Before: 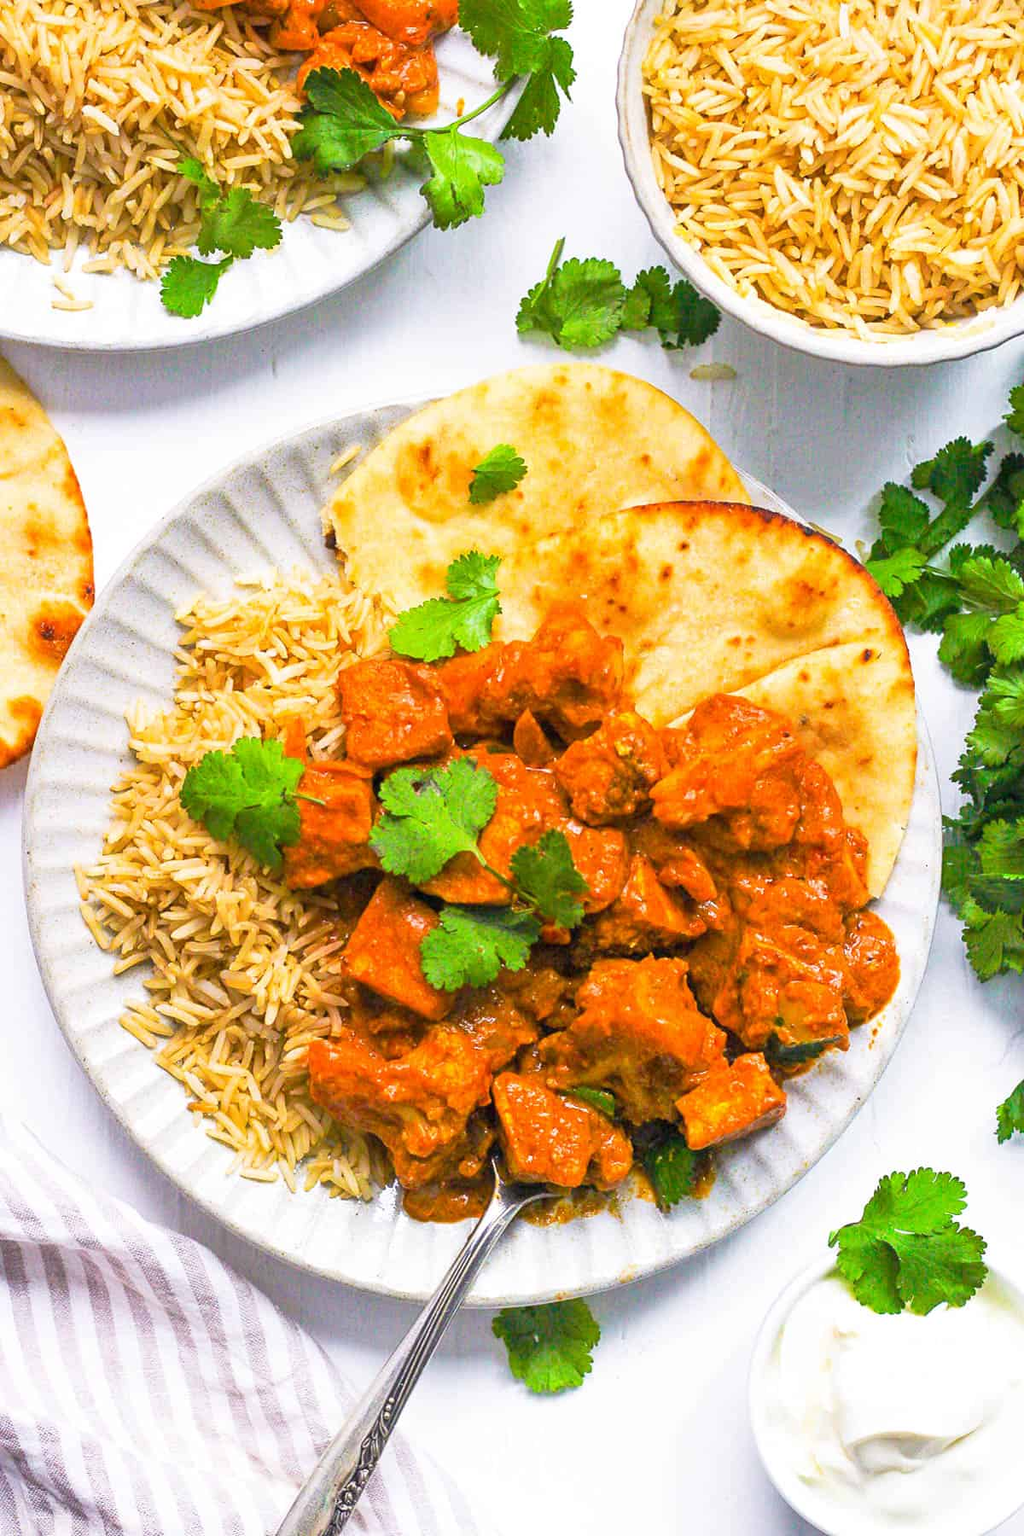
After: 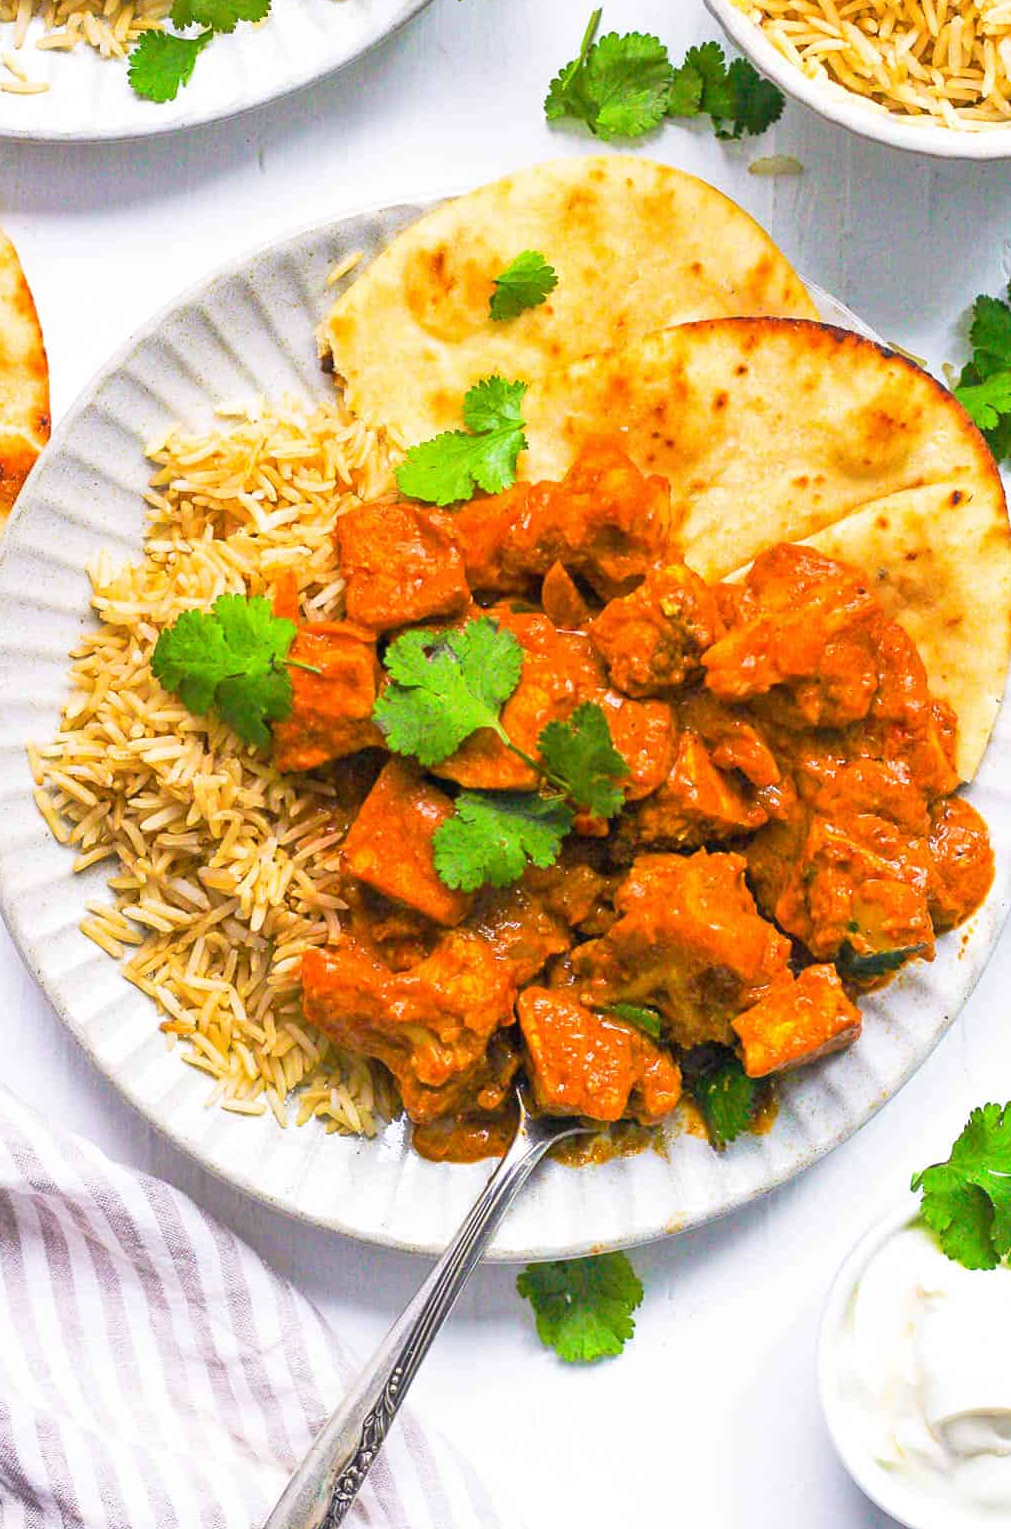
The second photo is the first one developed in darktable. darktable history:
crop and rotate: left 5.009%, top 15.033%, right 10.692%
